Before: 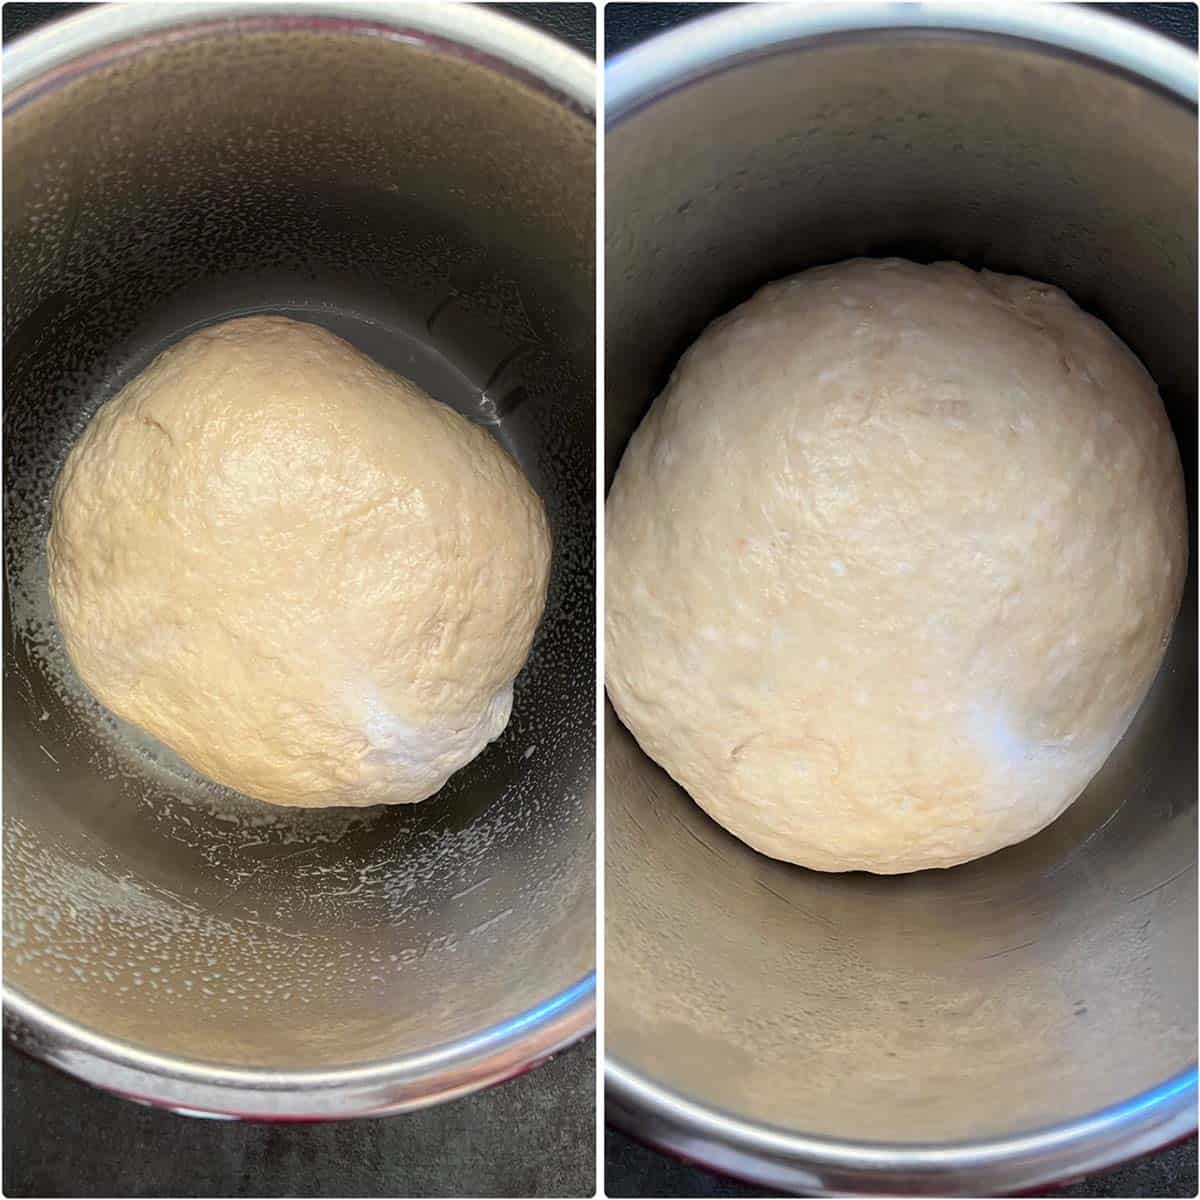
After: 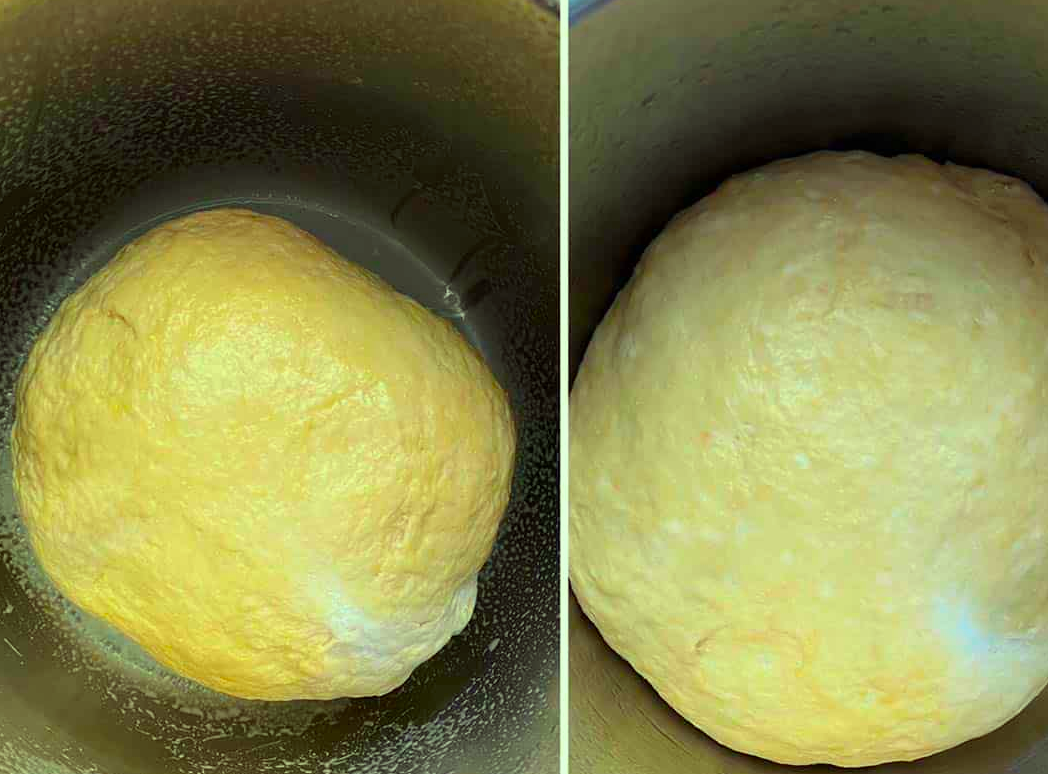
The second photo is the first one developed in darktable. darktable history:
color correction: highlights a* -10.77, highlights b* 9.8, saturation 1.72
crop: left 3.015%, top 8.969%, right 9.647%, bottom 26.457%
